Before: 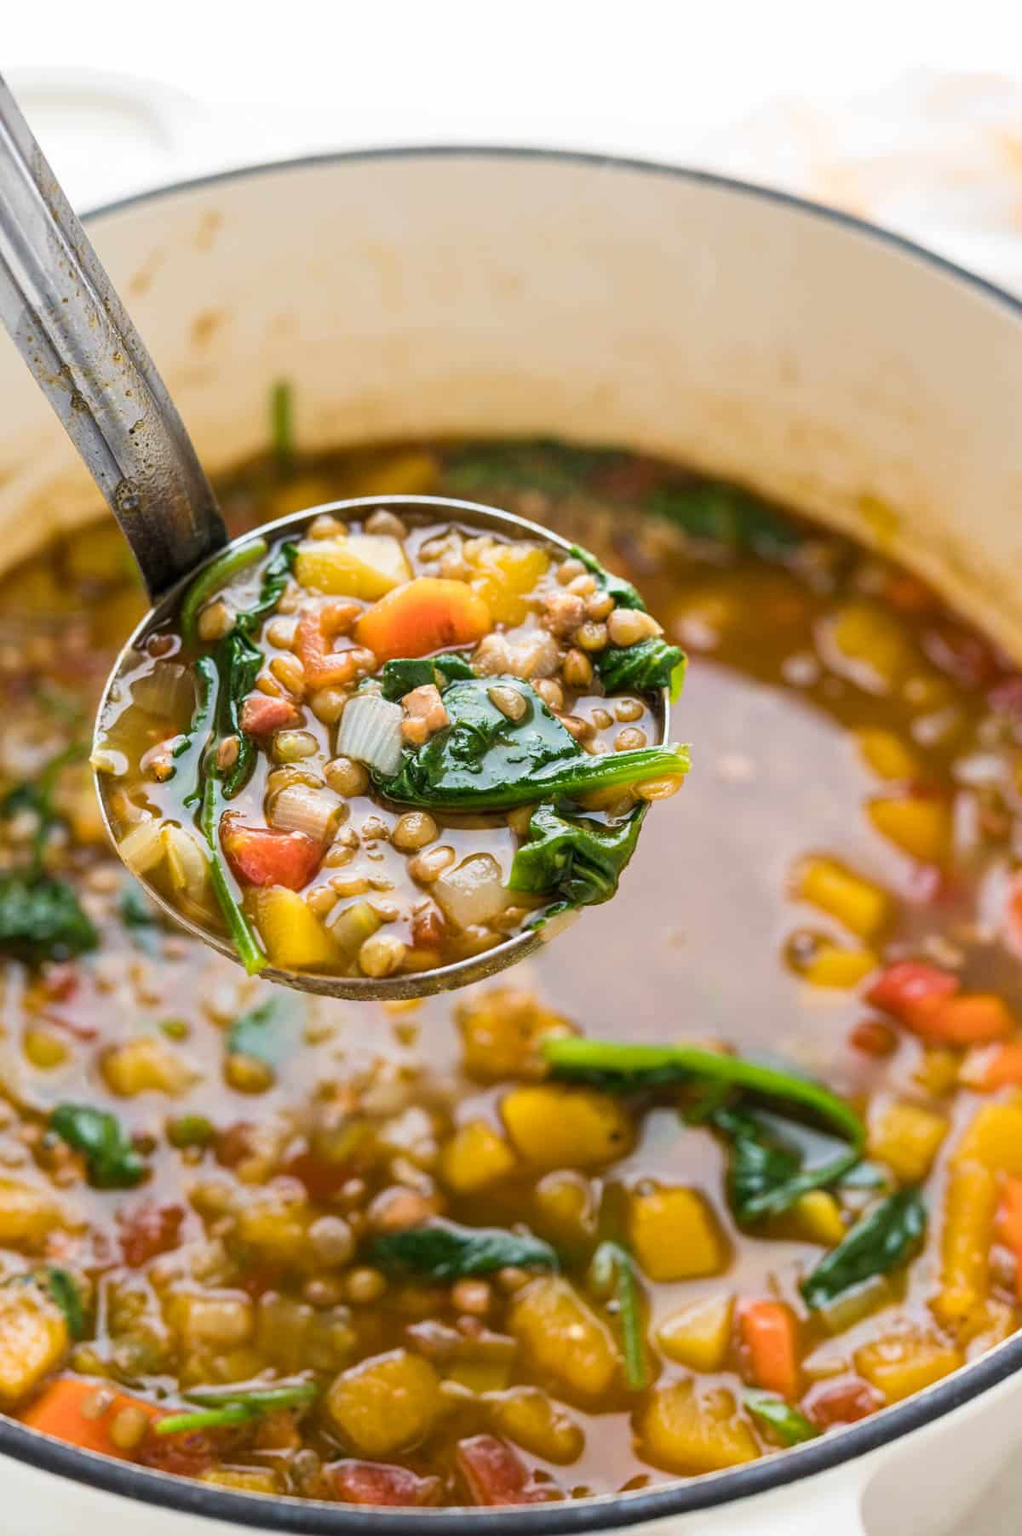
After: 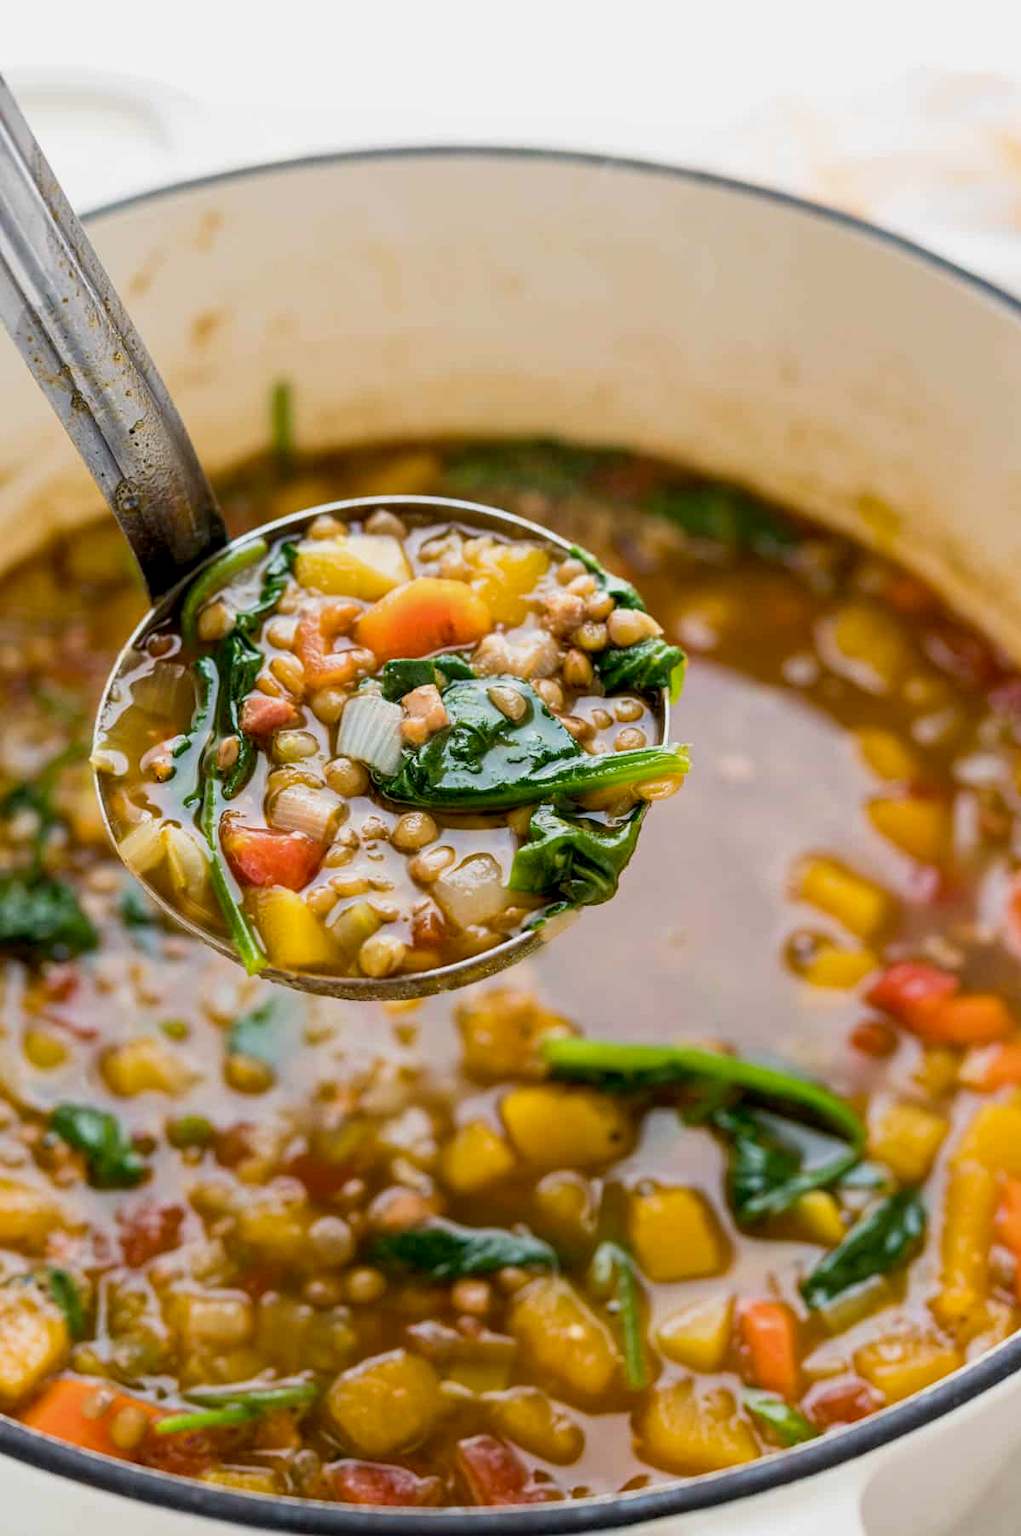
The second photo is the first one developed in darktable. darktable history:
exposure: black level correction 0.009, exposure -0.166 EV, compensate highlight preservation false
